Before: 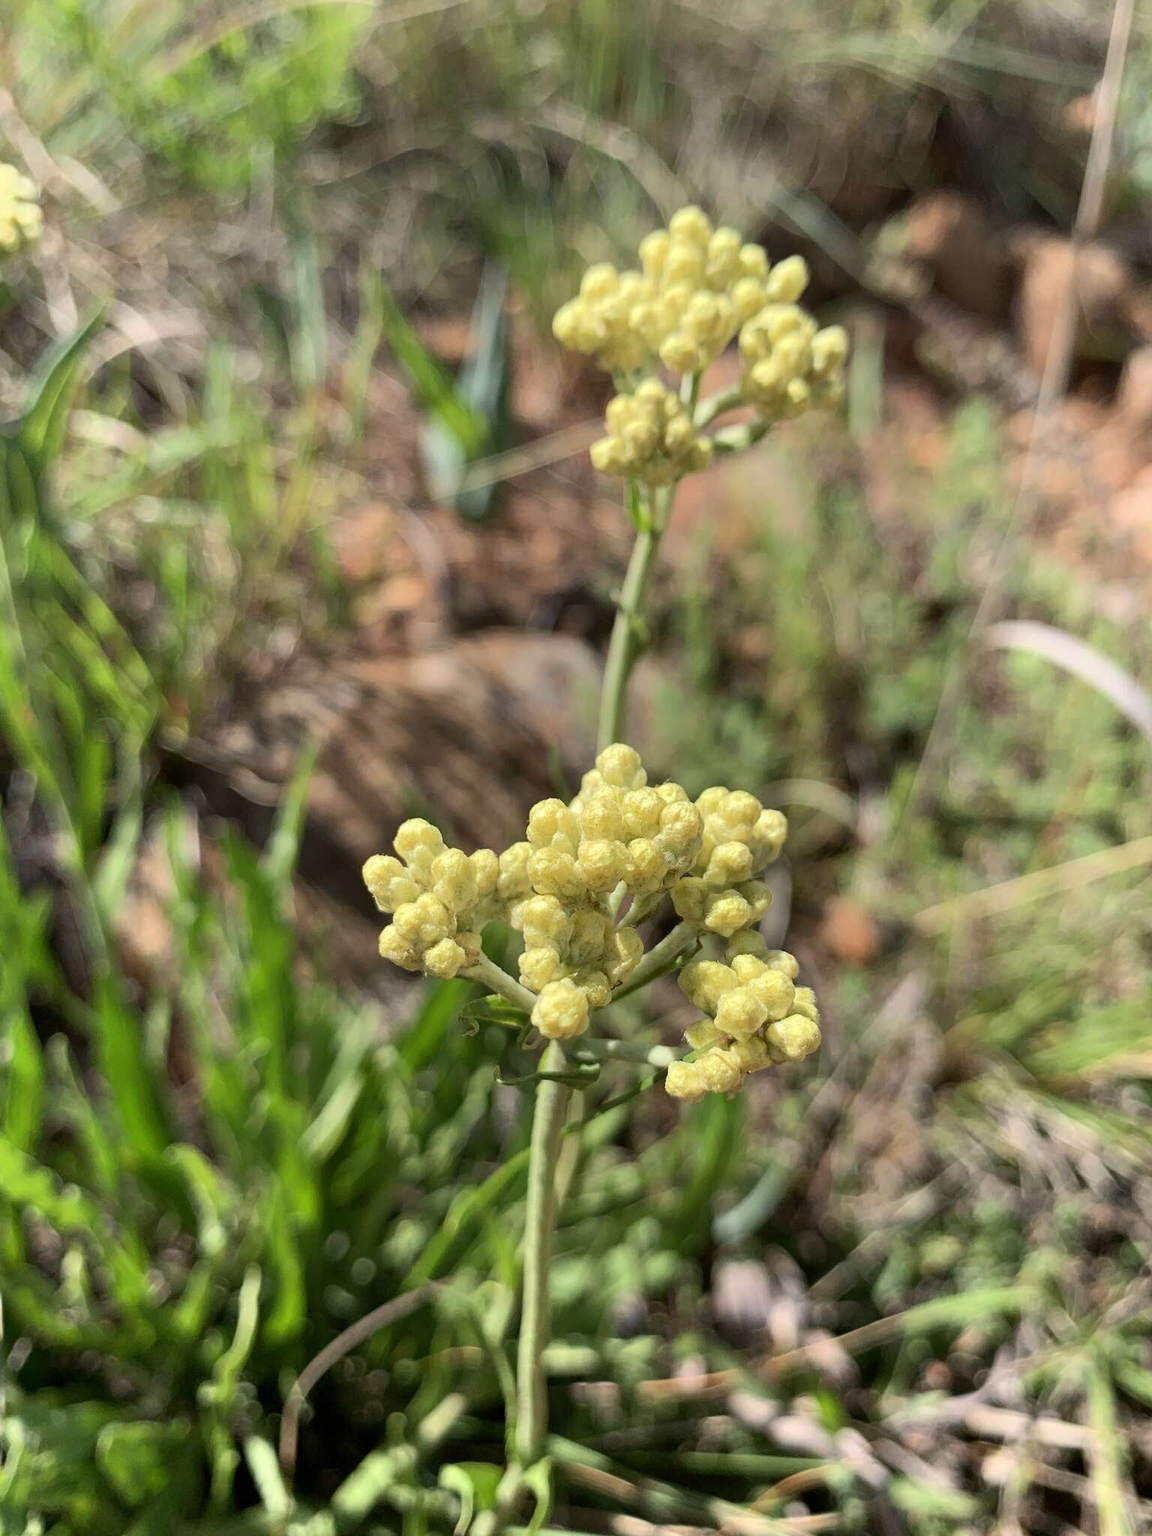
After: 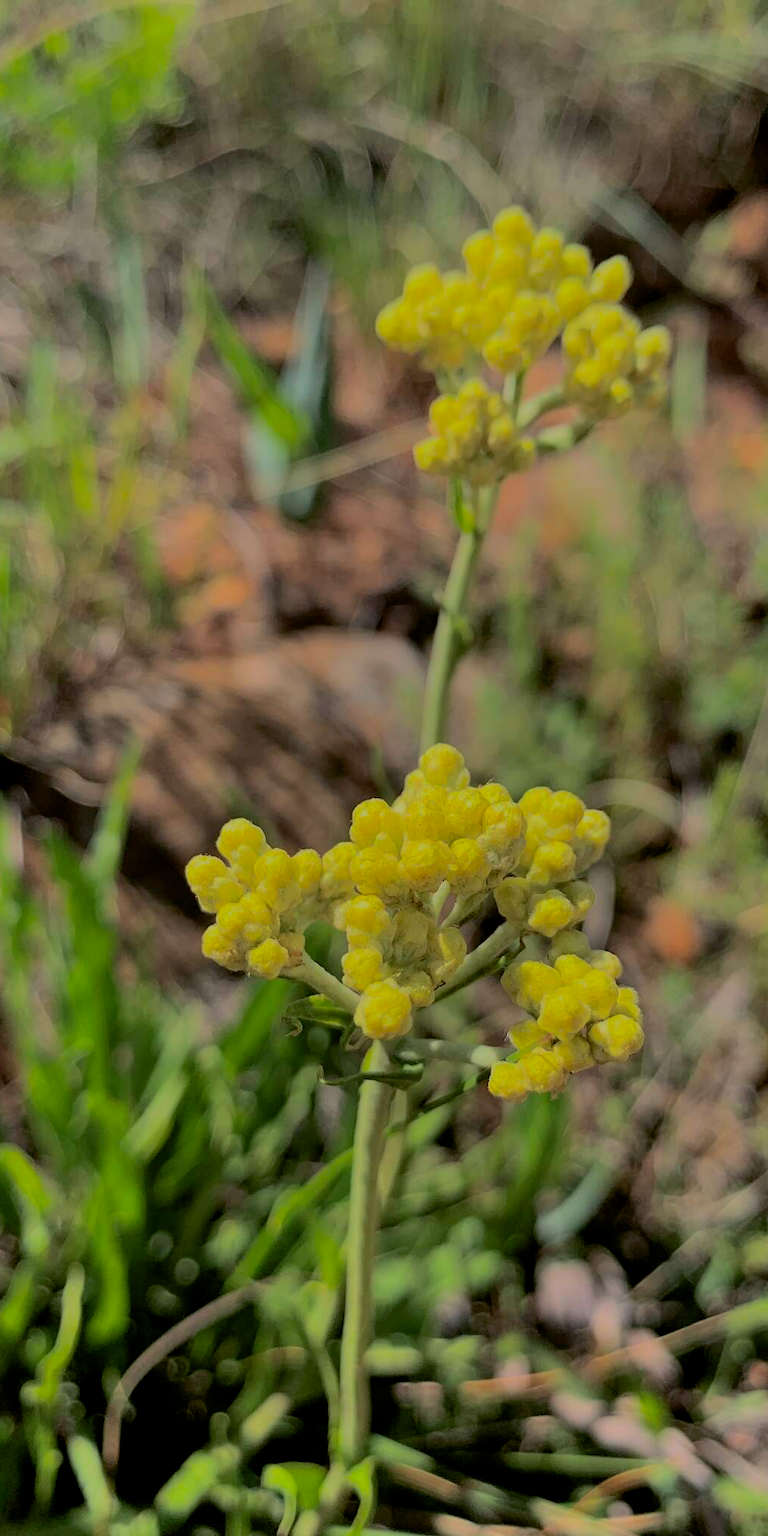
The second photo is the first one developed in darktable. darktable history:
filmic rgb: middle gray luminance 3.19%, black relative exposure -6.03 EV, white relative exposure 6.34 EV, dynamic range scaling 21.89%, target black luminance 0%, hardness 2.3, latitude 46.45%, contrast 0.777, highlights saturation mix 99.22%, shadows ↔ highlights balance 0.139%, color science v6 (2022)
exposure: exposure -0.348 EV, compensate highlight preservation false
crop and rotate: left 15.413%, right 17.851%
